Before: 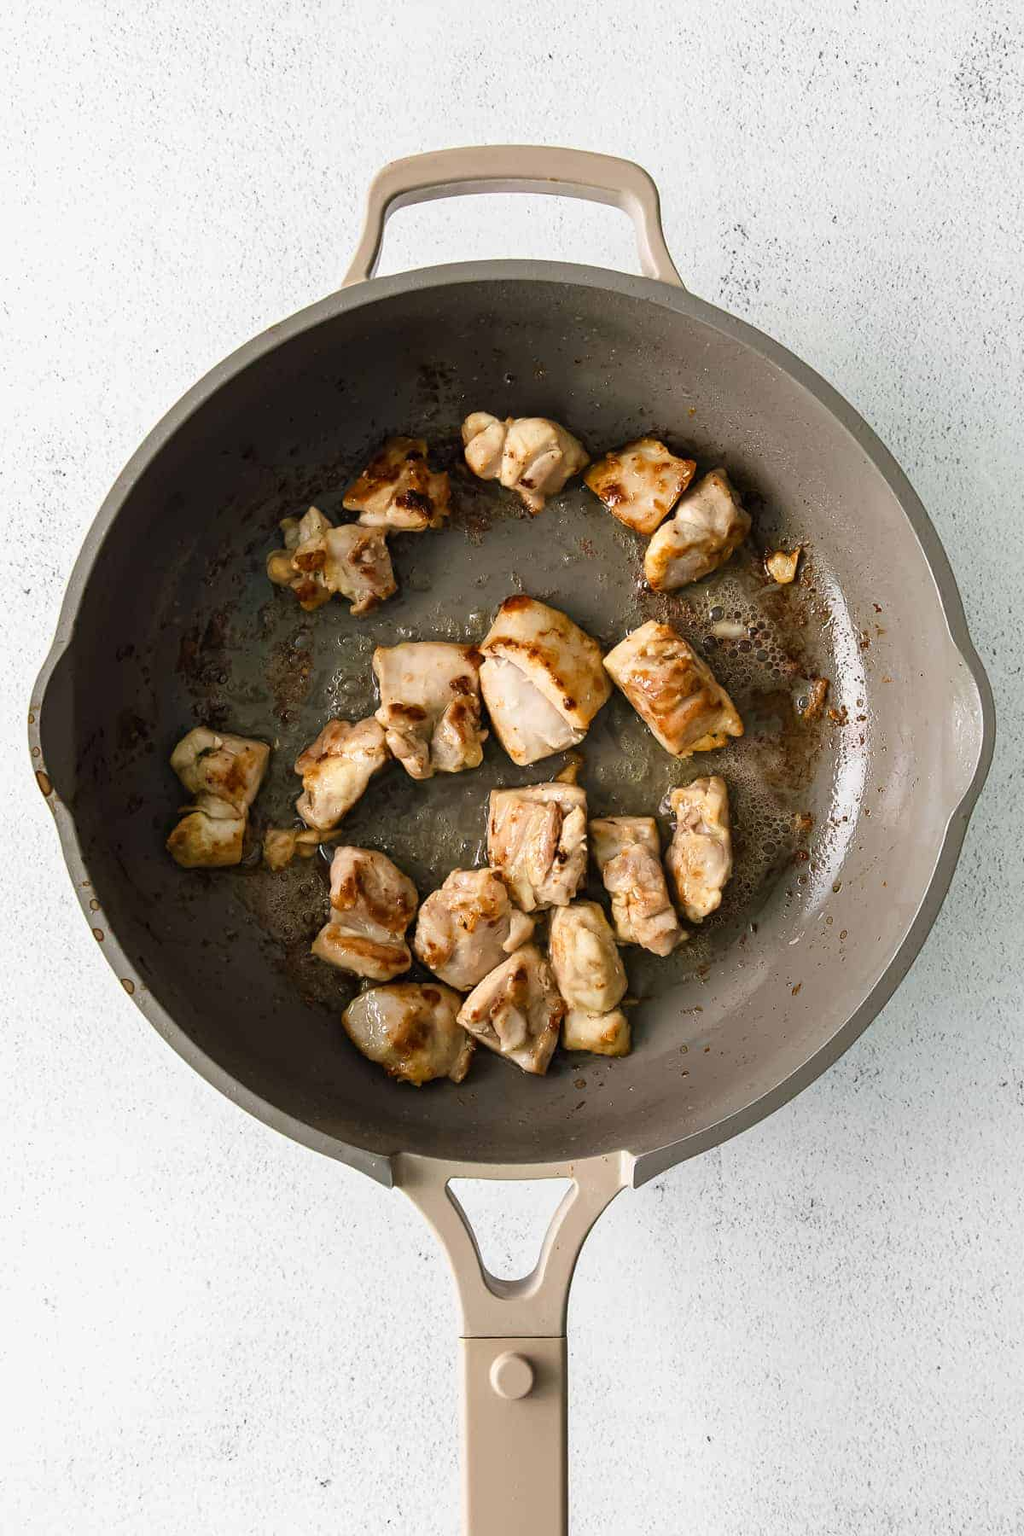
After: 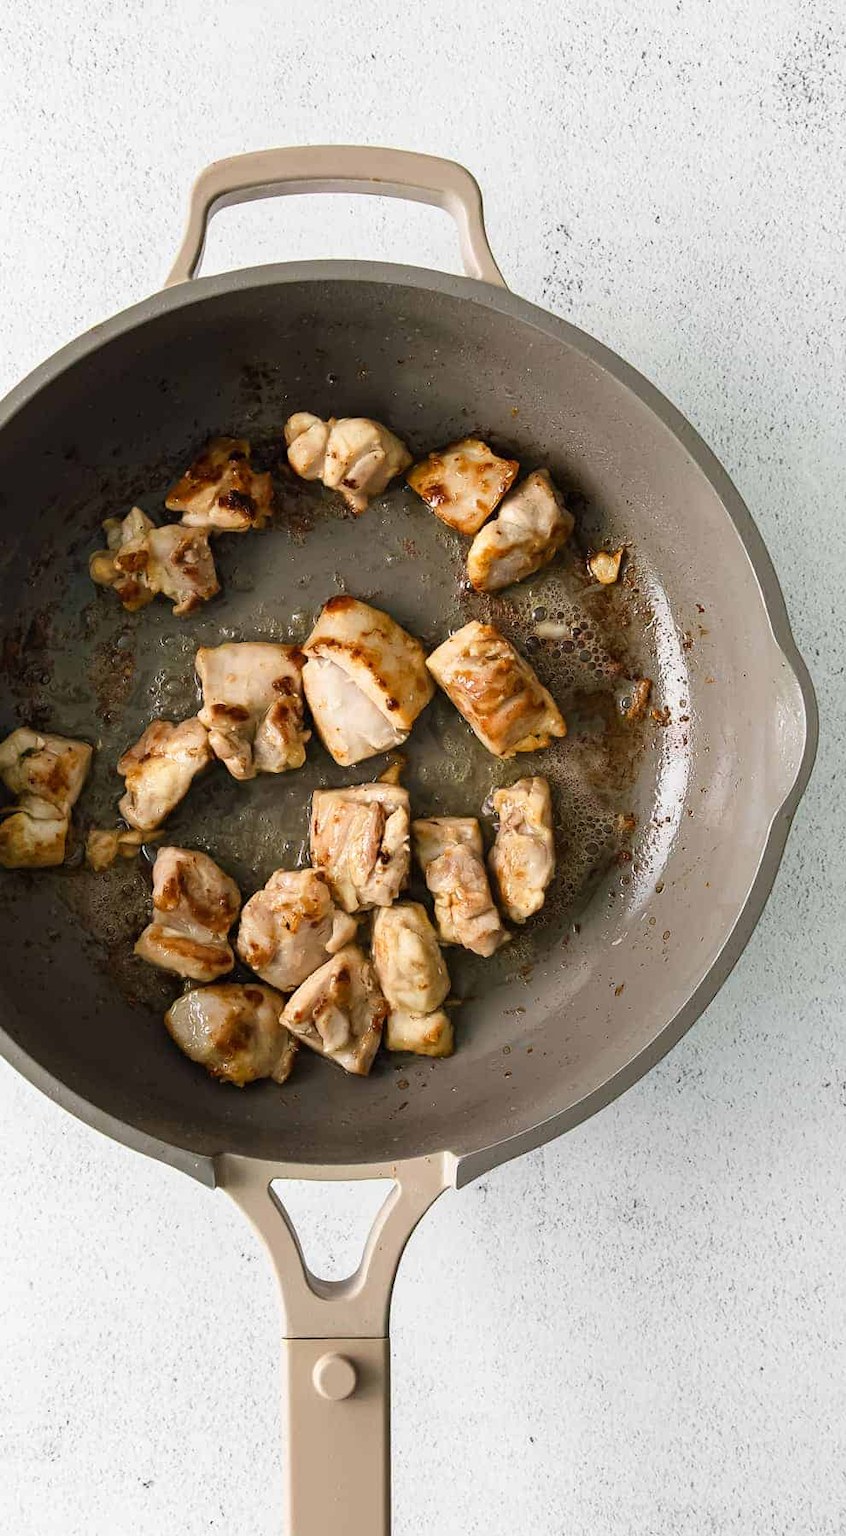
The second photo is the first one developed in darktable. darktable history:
crop: left 17.358%, bottom 0.049%
